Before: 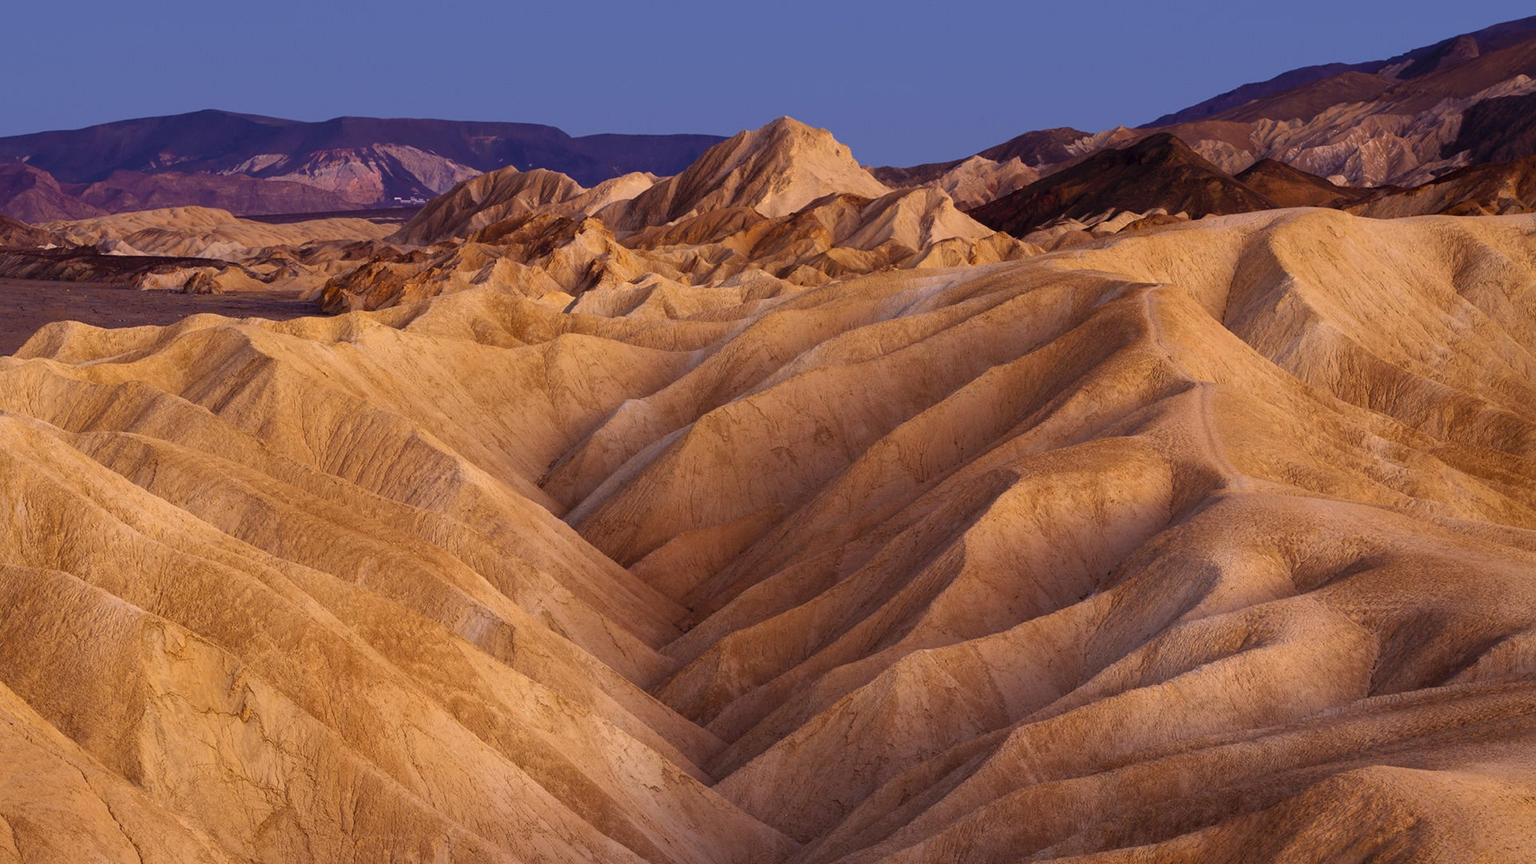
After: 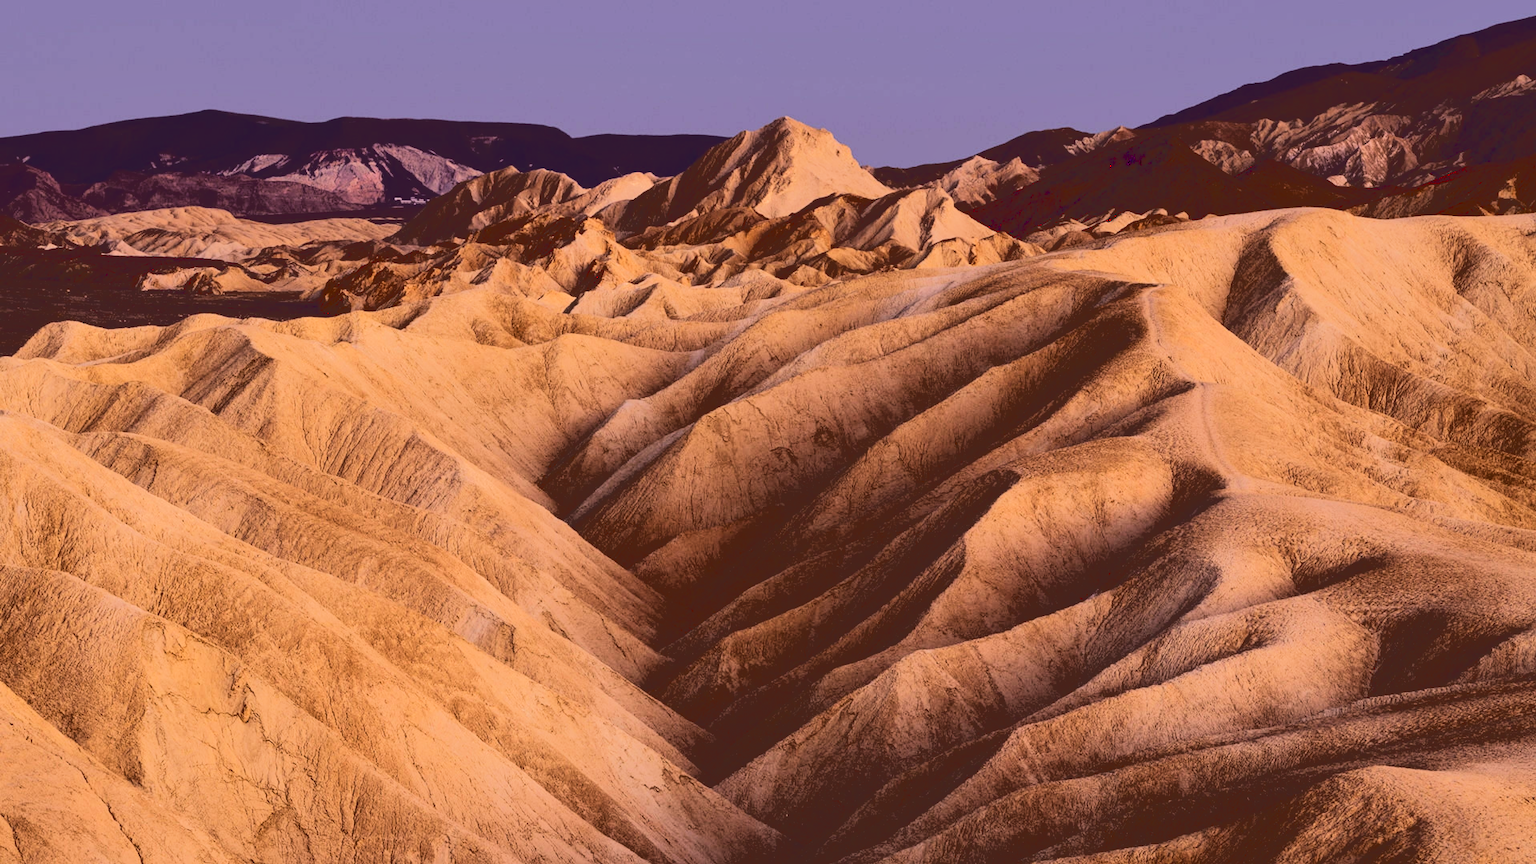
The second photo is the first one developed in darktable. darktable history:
color correction: highlights a* 10.21, highlights b* 9.79, shadows a* 8.61, shadows b* 7.88, saturation 0.8
base curve: curves: ch0 [(0.065, 0.026) (0.236, 0.358) (0.53, 0.546) (0.777, 0.841) (0.924, 0.992)], preserve colors average RGB
contrast equalizer: octaves 7, y [[0.6 ×6], [0.55 ×6], [0 ×6], [0 ×6], [0 ×6]], mix 0.15
